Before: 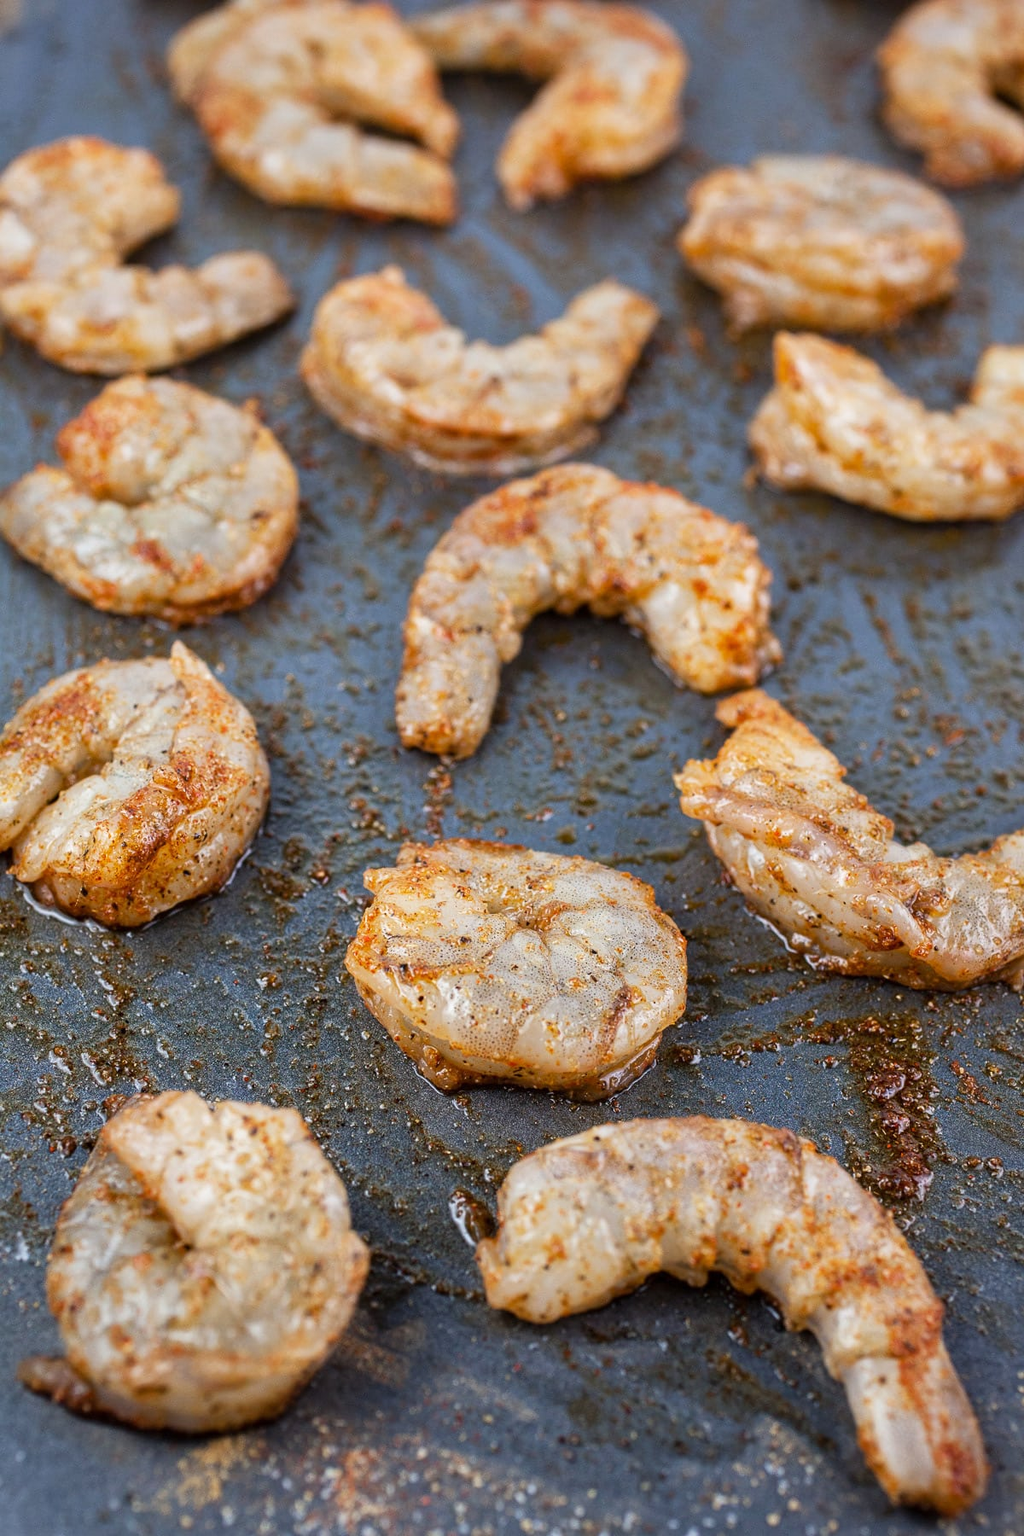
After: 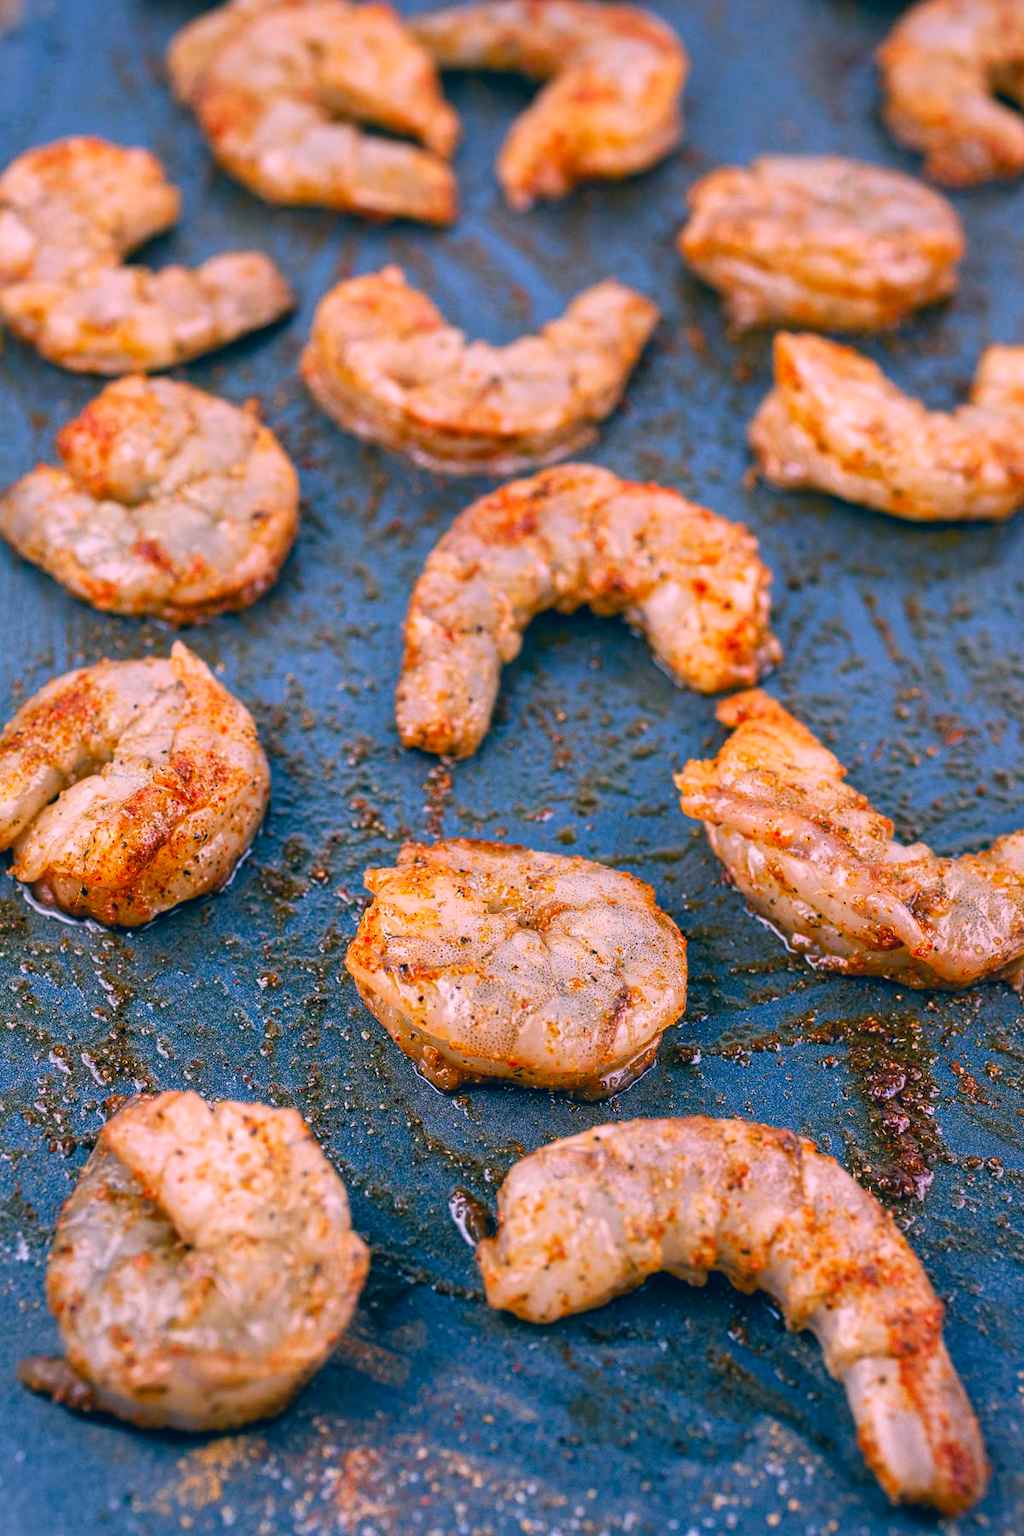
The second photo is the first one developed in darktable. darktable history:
color correction: highlights a* 16.39, highlights b* 0.196, shadows a* -14.63, shadows b* -13.83, saturation 1.48
